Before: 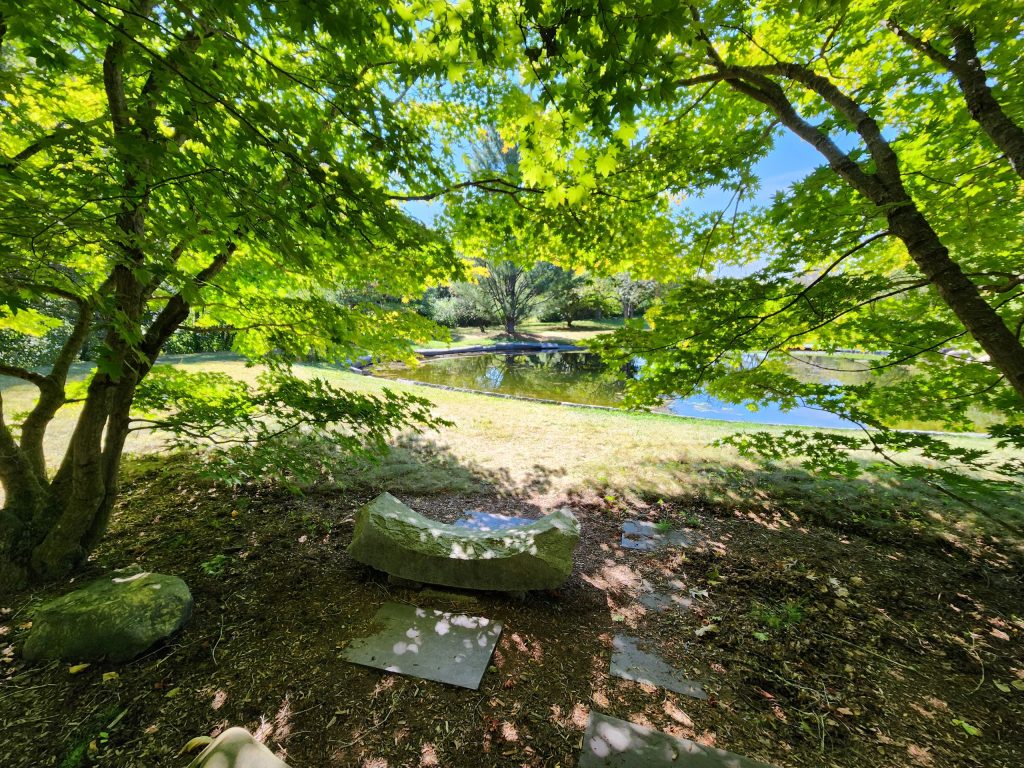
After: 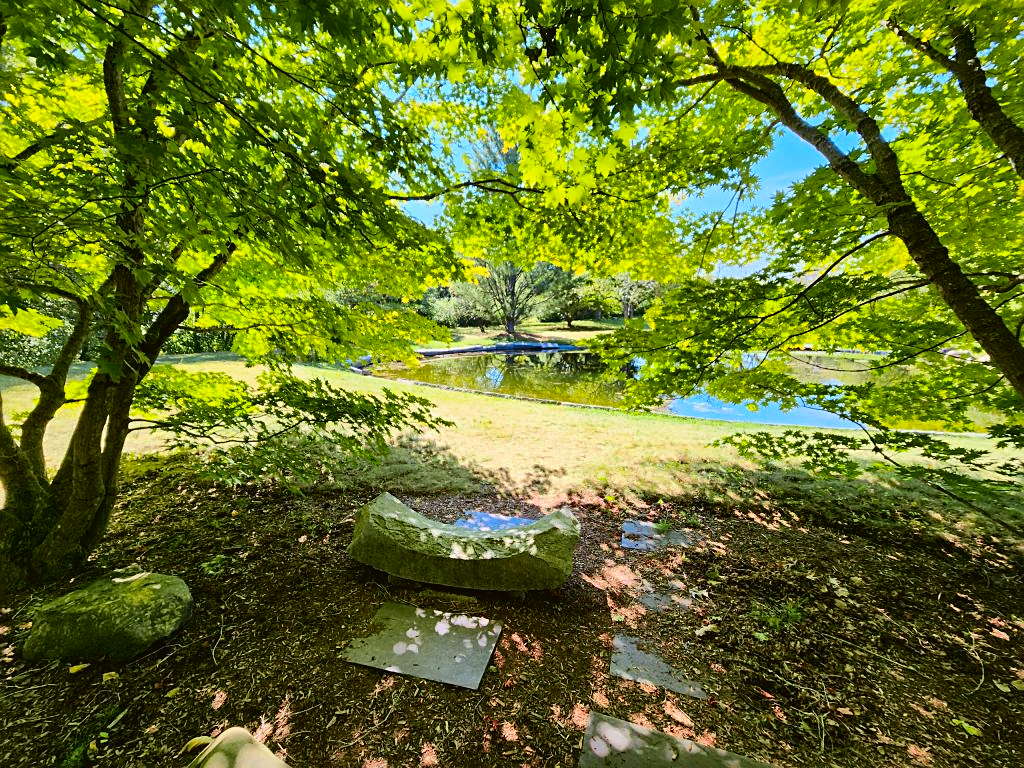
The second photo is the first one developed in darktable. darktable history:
sharpen: on, module defaults
tone curve: curves: ch0 [(0, 0.021) (0.049, 0.044) (0.152, 0.14) (0.328, 0.377) (0.473, 0.543) (0.641, 0.705) (0.868, 0.887) (1, 0.969)]; ch1 [(0, 0) (0.302, 0.331) (0.427, 0.433) (0.472, 0.47) (0.502, 0.503) (0.522, 0.526) (0.564, 0.591) (0.602, 0.632) (0.677, 0.701) (0.859, 0.885) (1, 1)]; ch2 [(0, 0) (0.33, 0.301) (0.447, 0.44) (0.487, 0.496) (0.502, 0.516) (0.535, 0.554) (0.565, 0.598) (0.618, 0.629) (1, 1)], color space Lab, independent channels, preserve colors none
color balance rgb: perceptual saturation grading › global saturation 20%, global vibrance 20%
